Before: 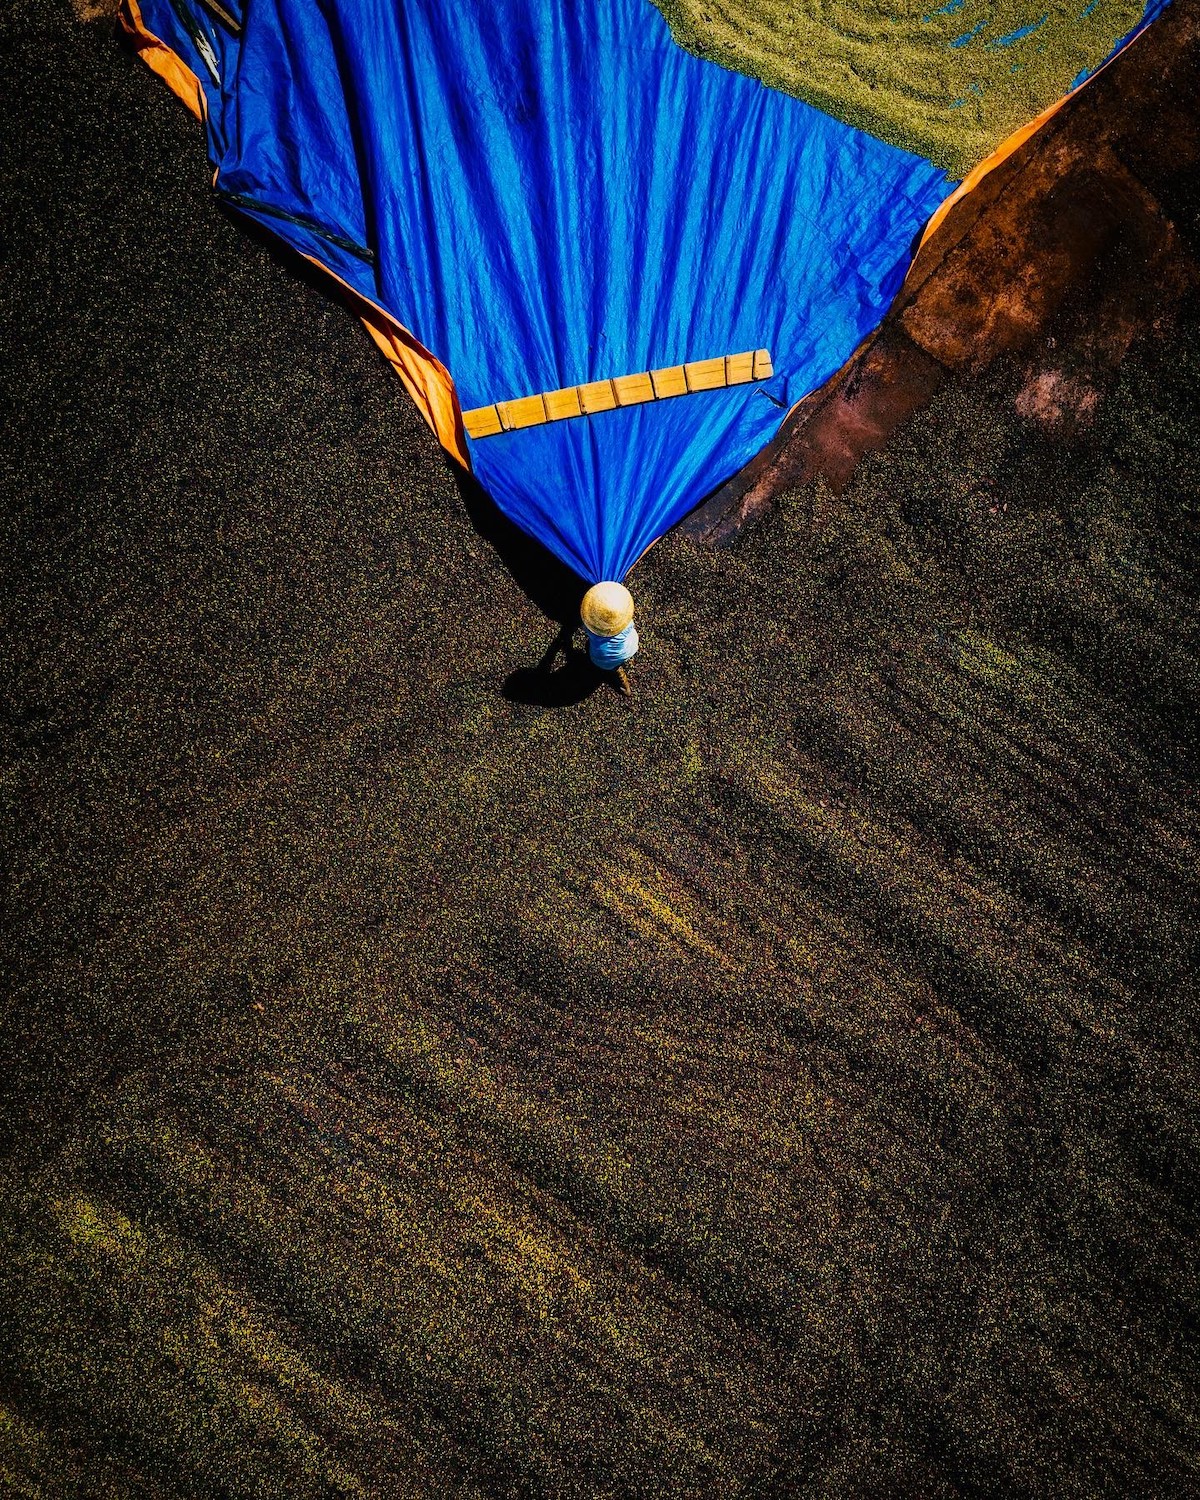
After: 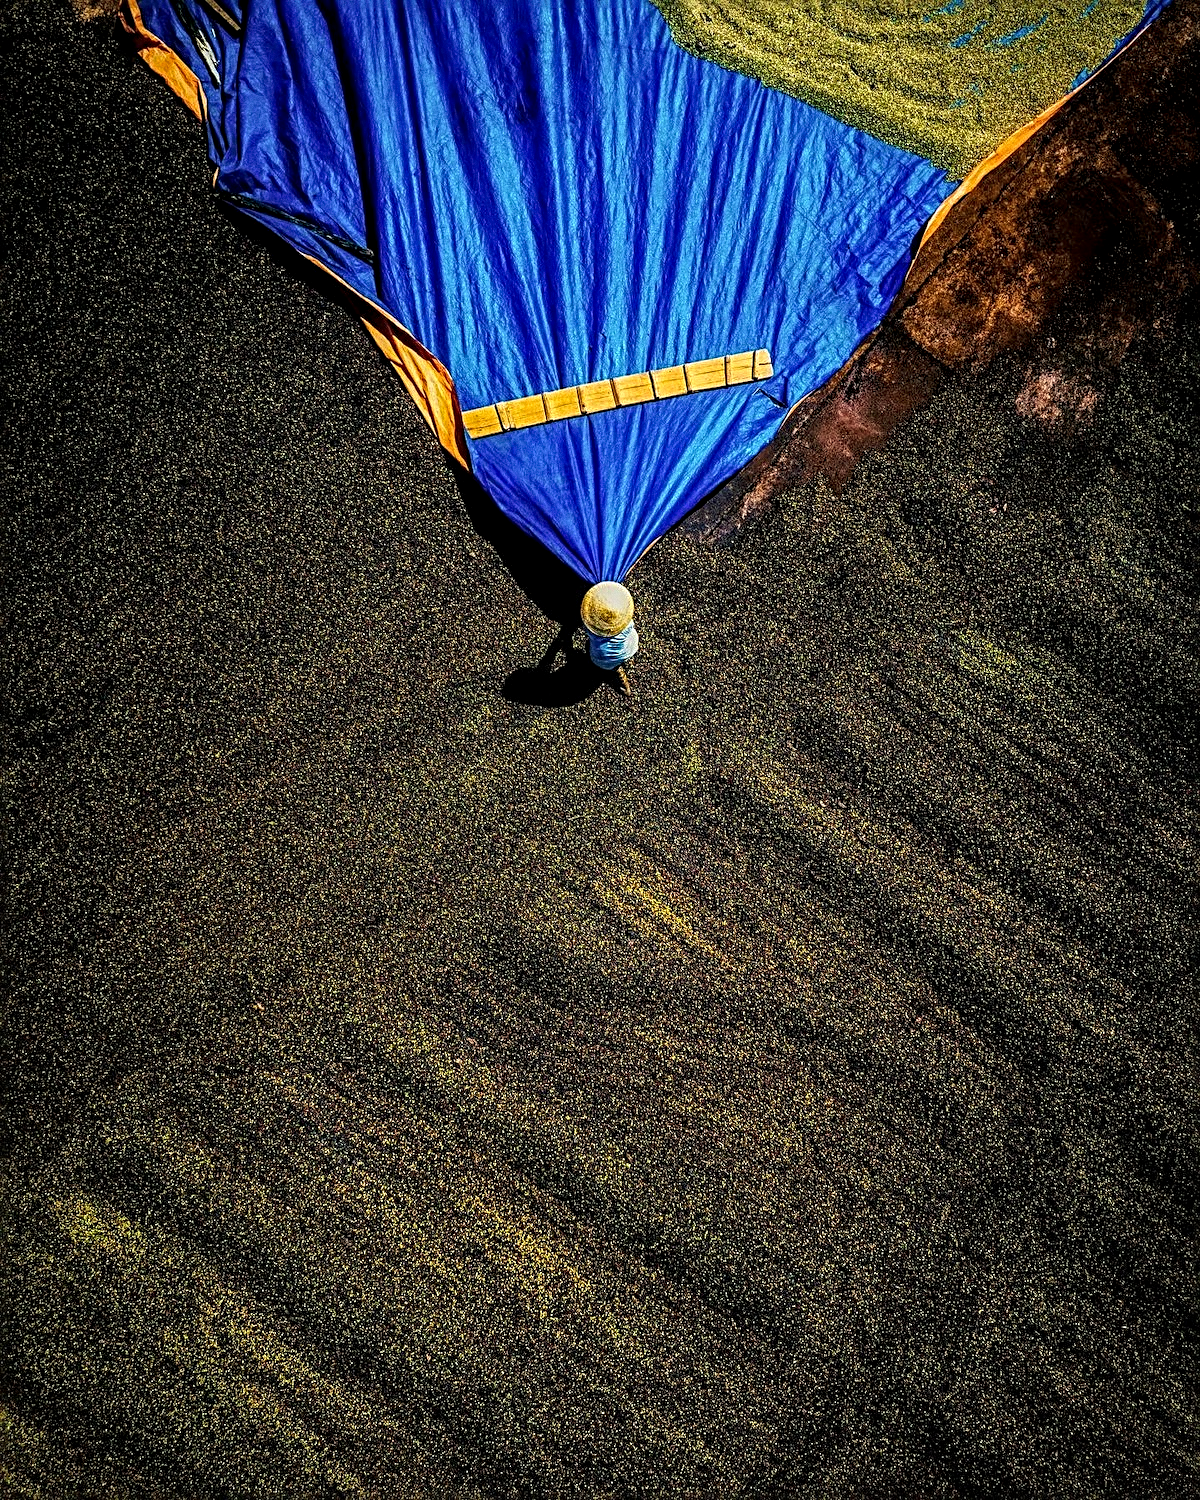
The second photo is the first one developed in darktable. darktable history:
grain: coarseness 7.08 ISO, strength 21.67%, mid-tones bias 59.58%
sharpen: radius 3.025, amount 0.757
exposure: exposure -0.116 EV, compensate exposure bias true, compensate highlight preservation false
white balance: emerald 1
local contrast: detail 150%
color correction: highlights a* -4.28, highlights b* 6.53
